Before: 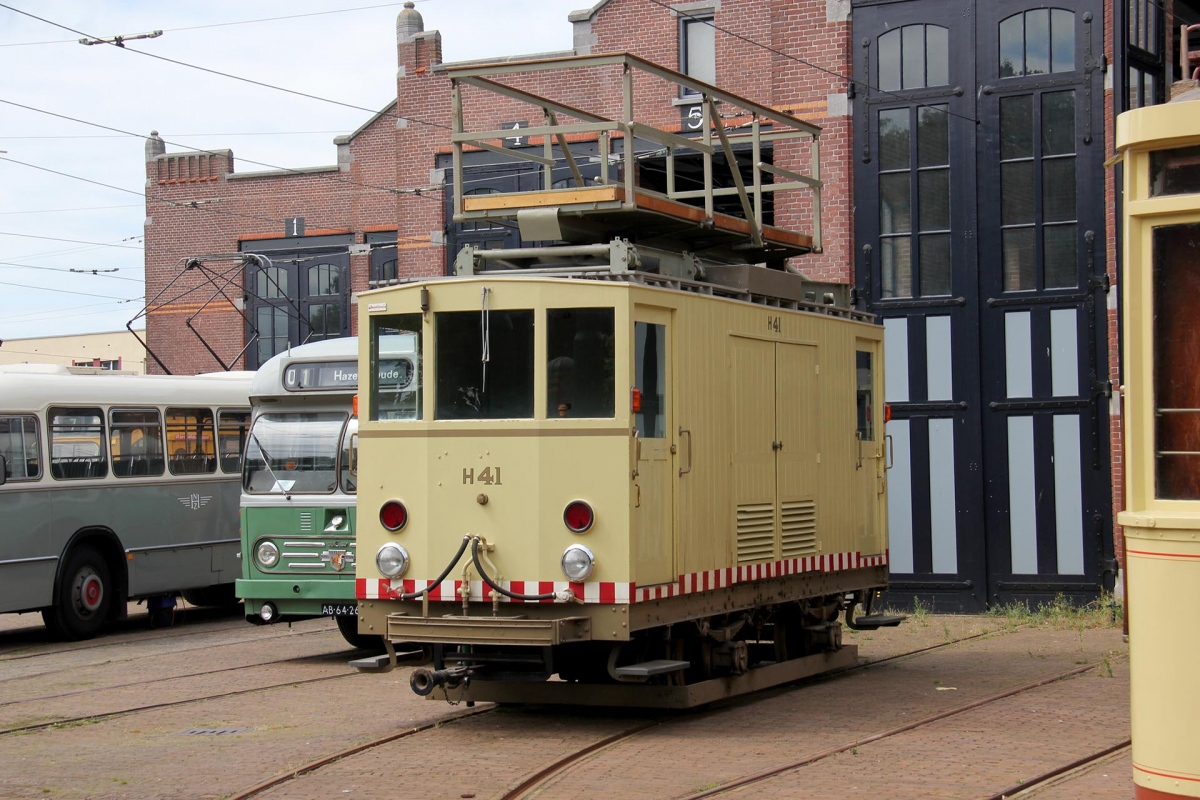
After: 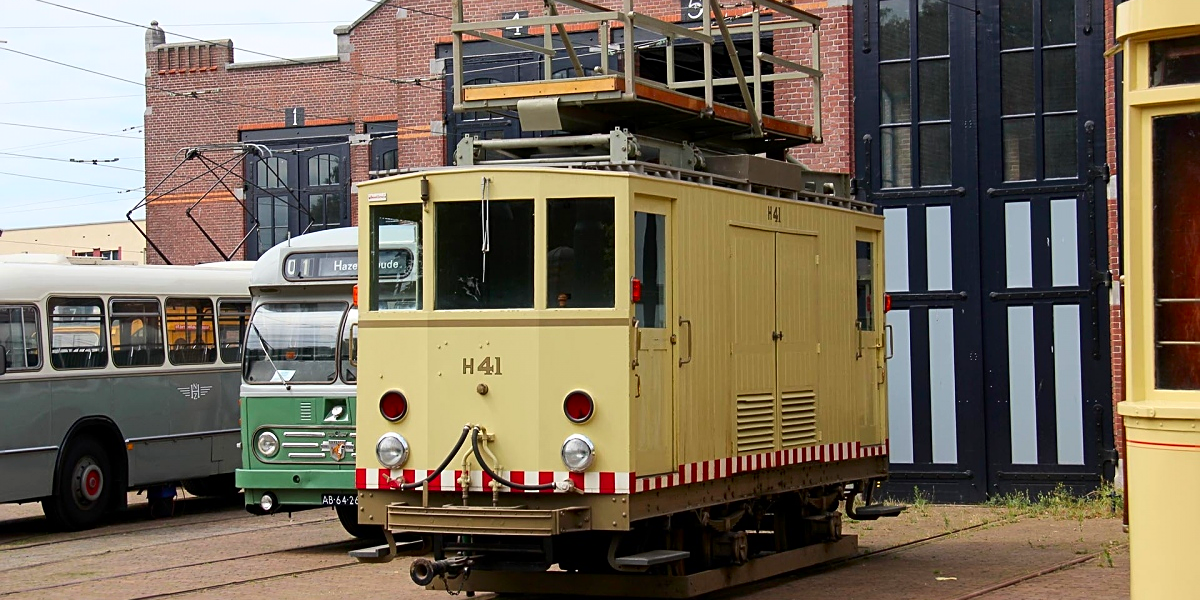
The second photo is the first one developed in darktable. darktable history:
crop: top 13.819%, bottom 11.169%
sharpen: on, module defaults
contrast brightness saturation: contrast 0.16, saturation 0.32
